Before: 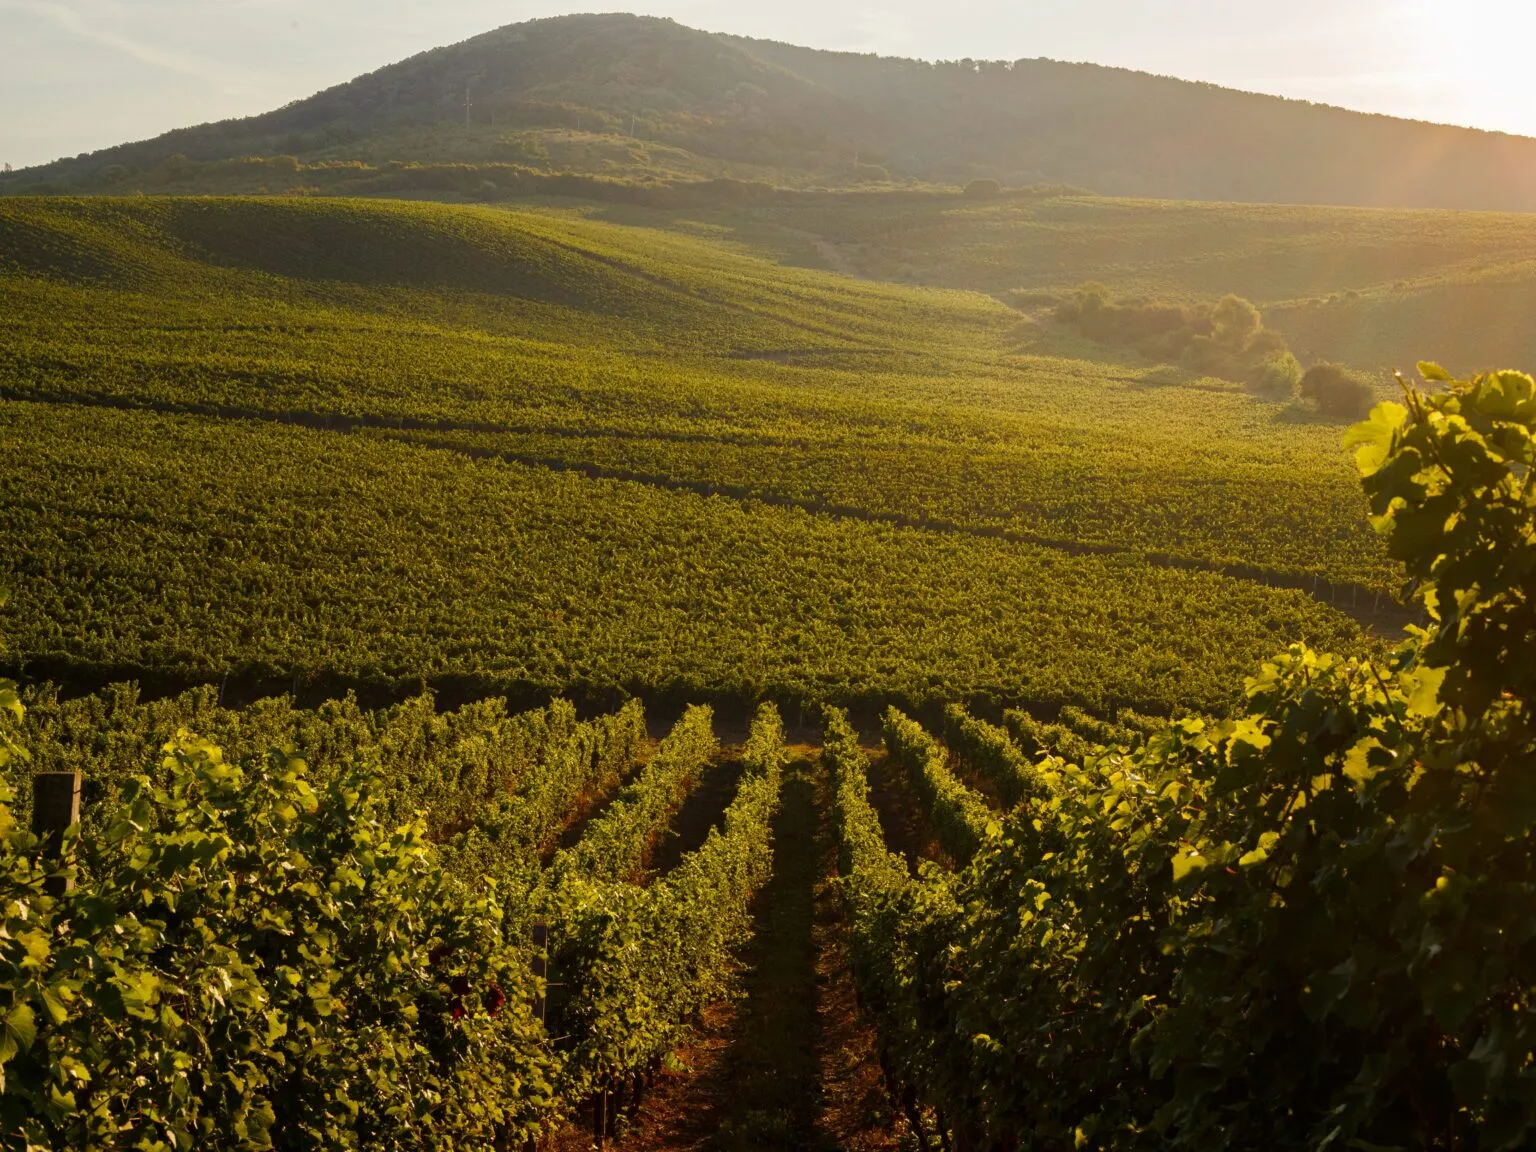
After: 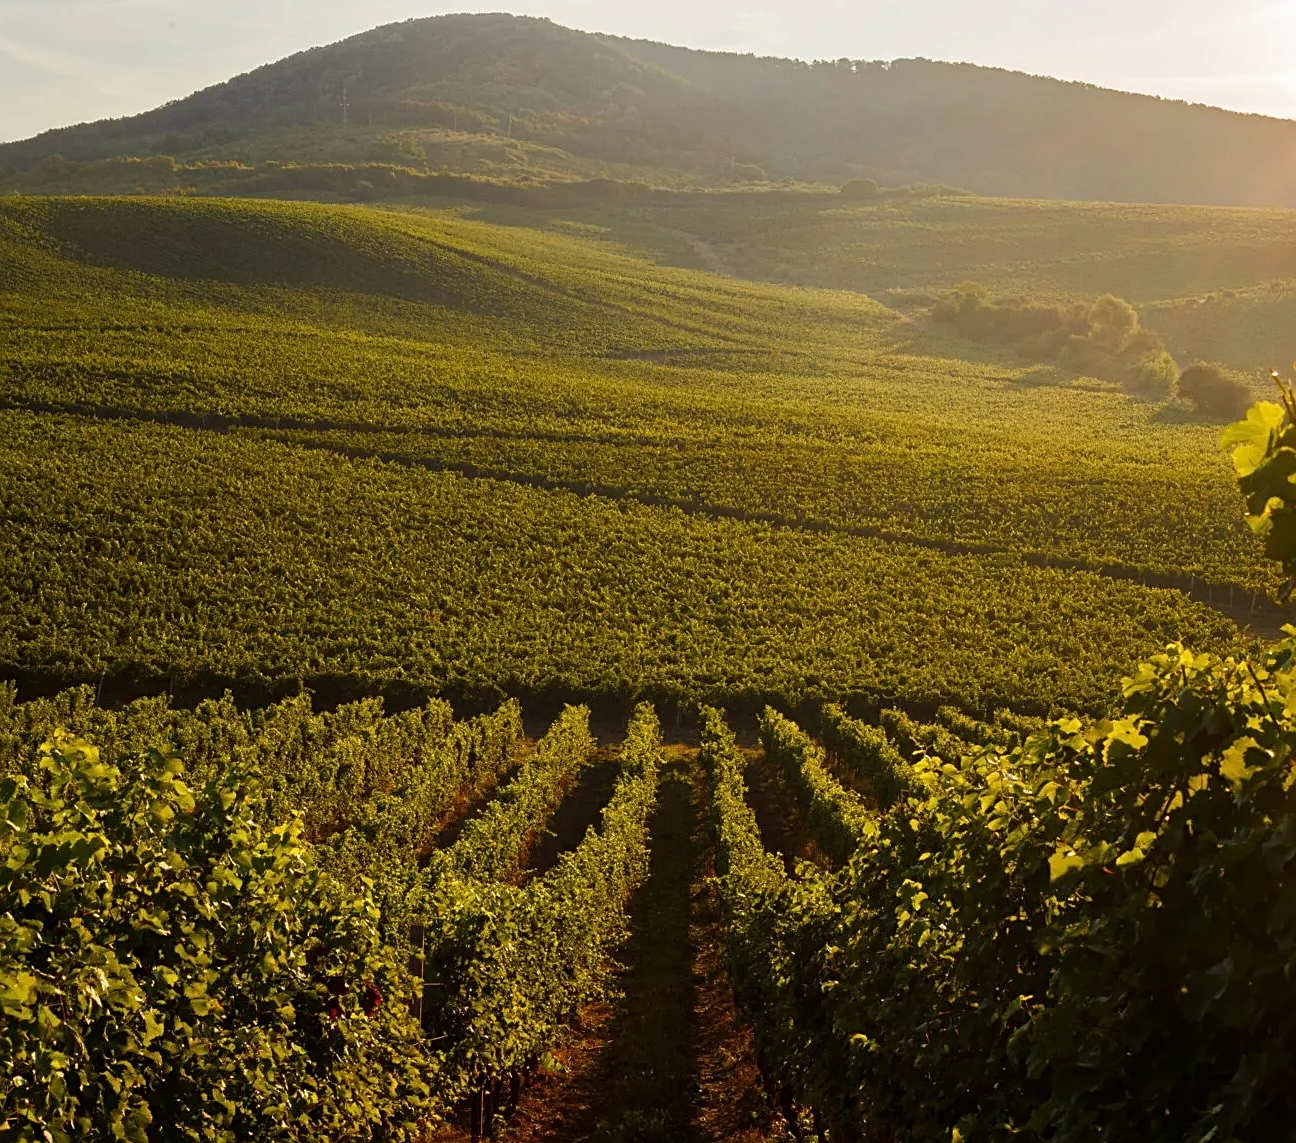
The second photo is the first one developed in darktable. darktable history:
sharpen: on, module defaults
crop: left 8.026%, right 7.374%
tone equalizer: on, module defaults
